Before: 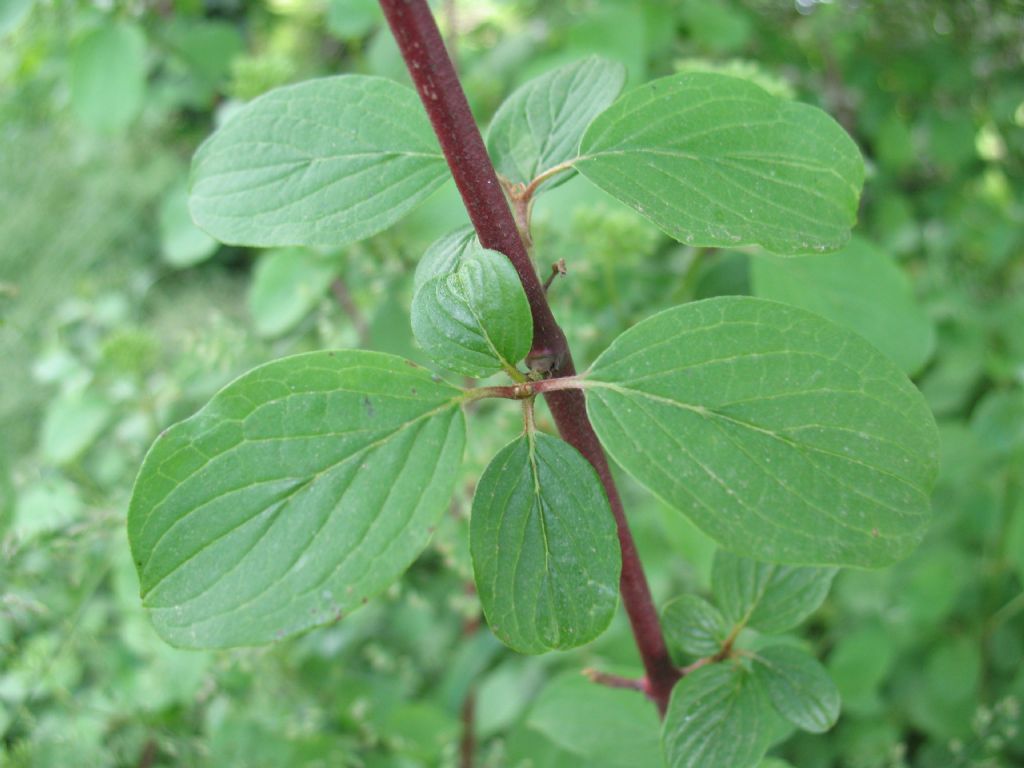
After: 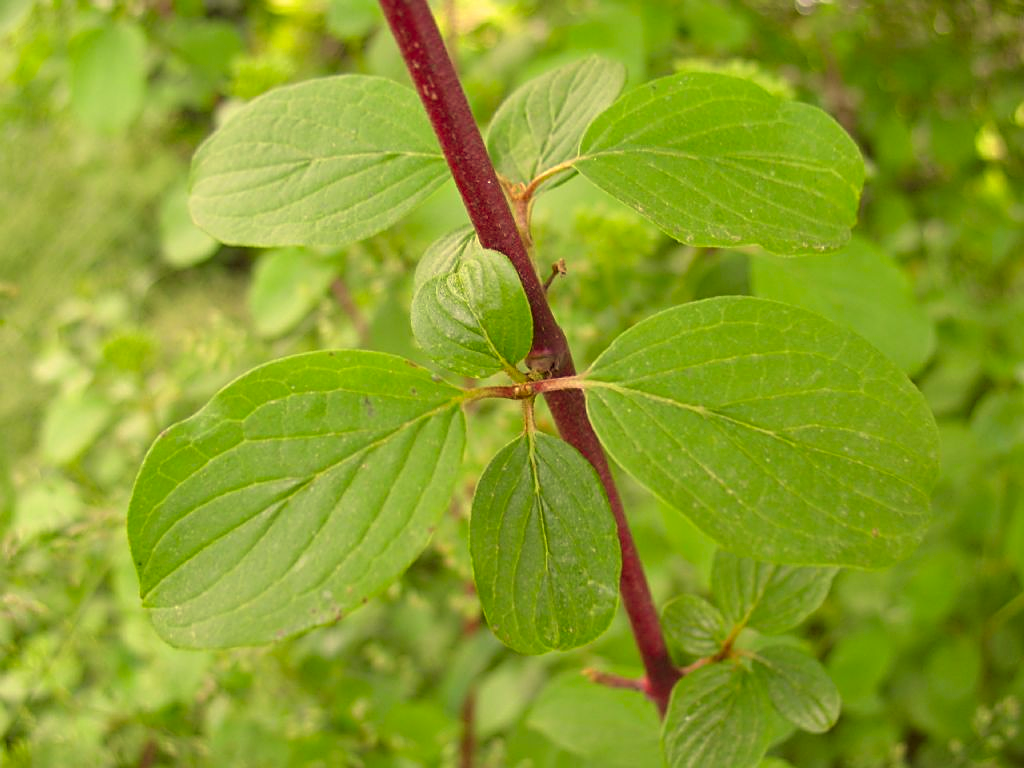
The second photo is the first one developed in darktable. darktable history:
color correction: highlights a* 10.12, highlights b* 39.04, shadows a* 14.62, shadows b* 3.37
sharpen: on, module defaults
shadows and highlights: radius 334.93, shadows 63.48, highlights 6.06, compress 87.7%, highlights color adjustment 39.73%, soften with gaussian
contrast brightness saturation: saturation 0.18
